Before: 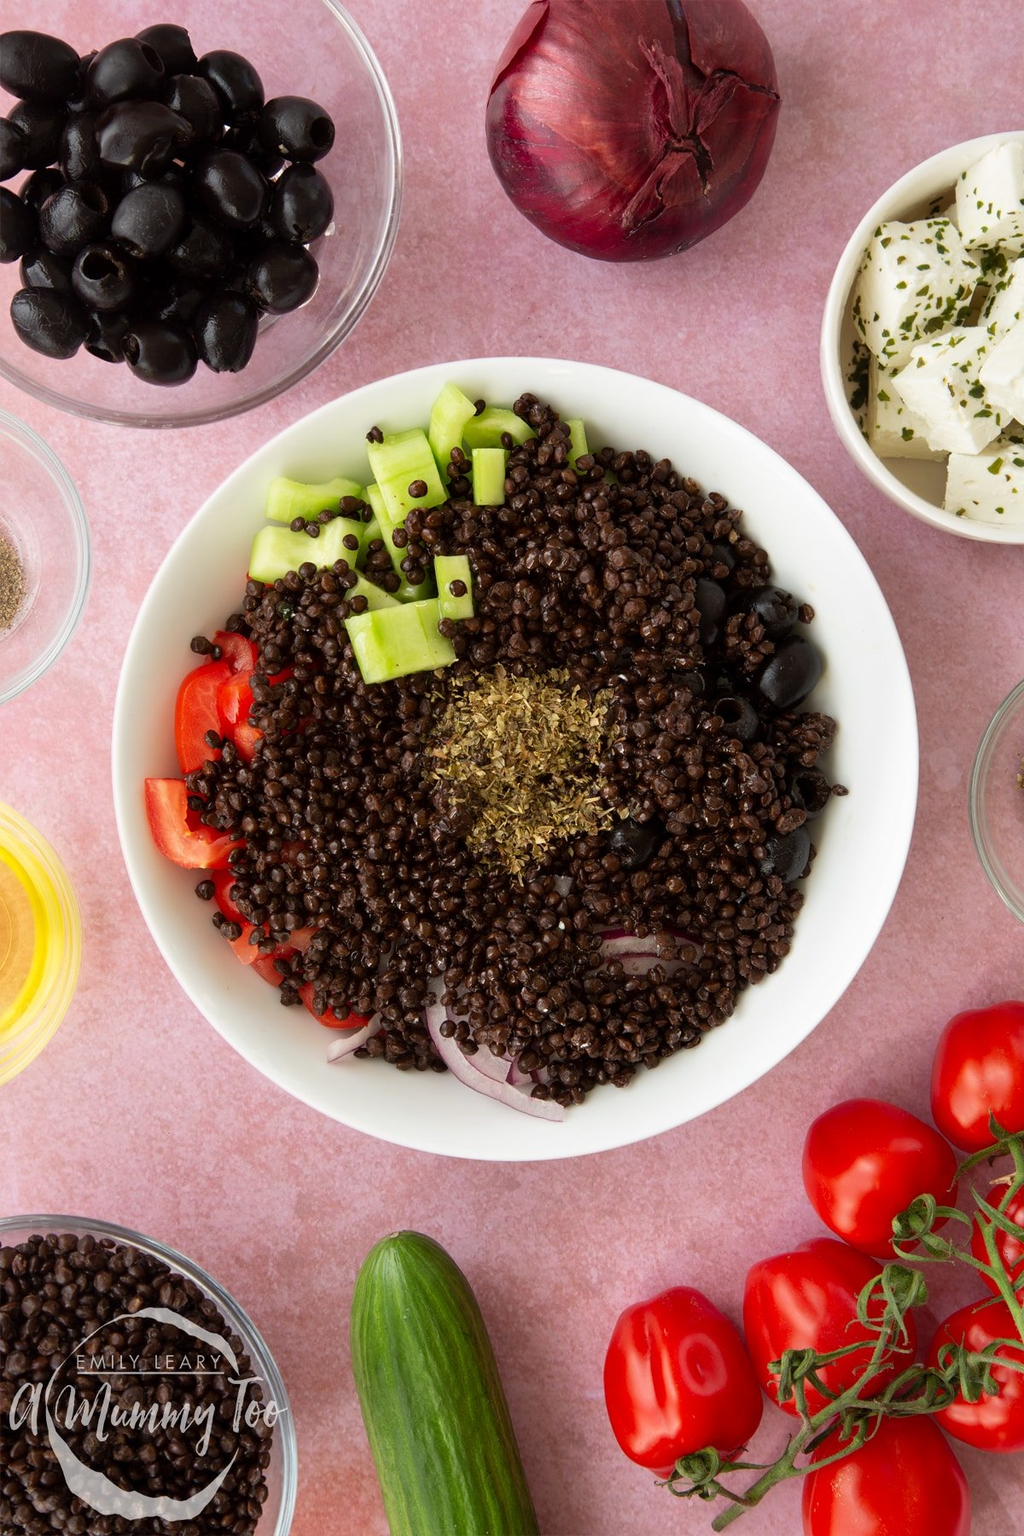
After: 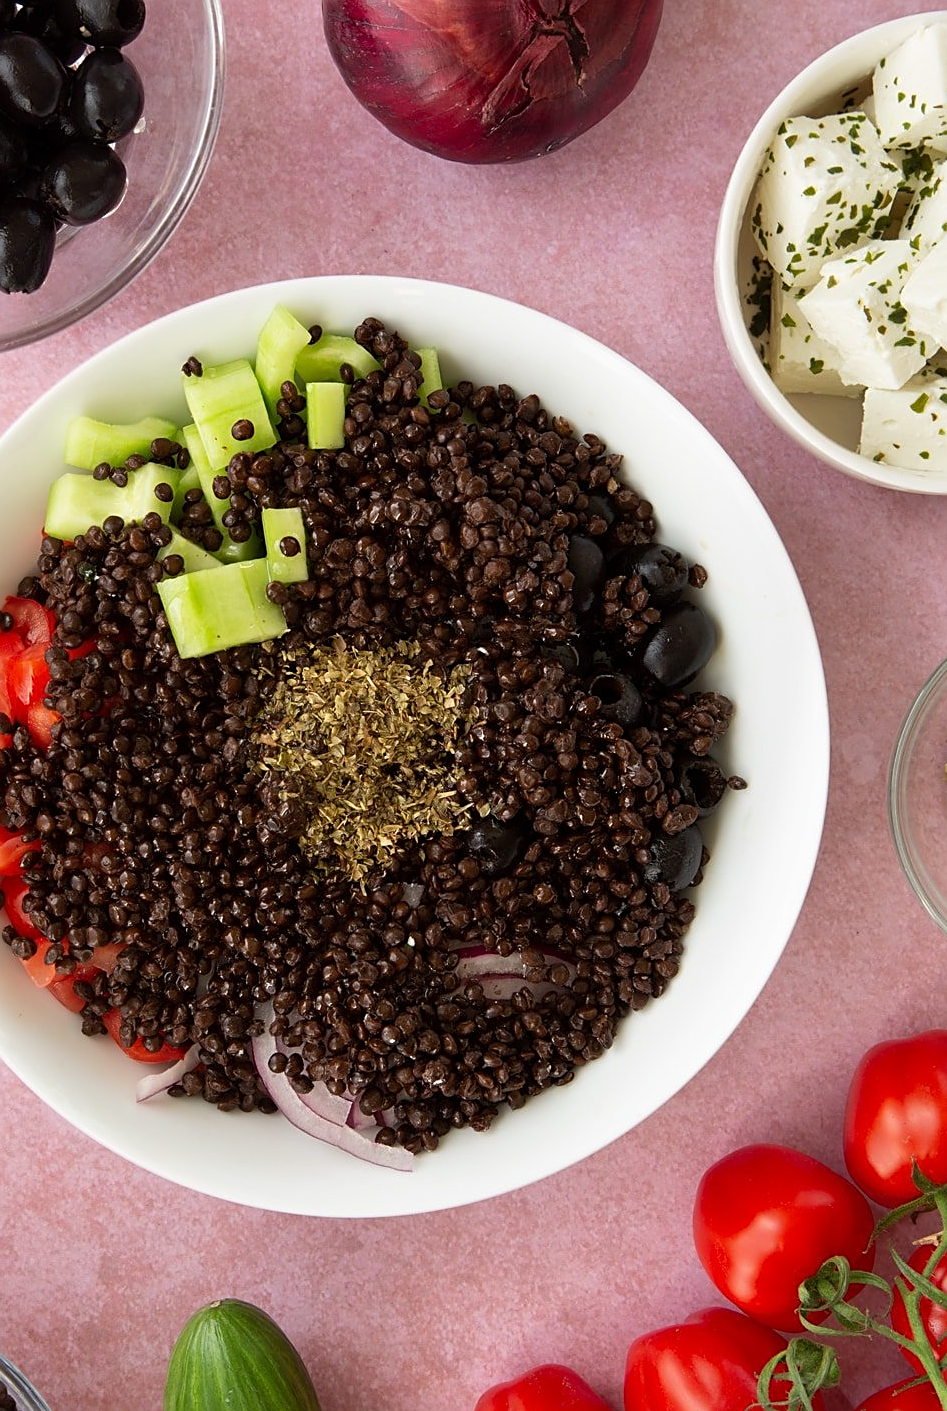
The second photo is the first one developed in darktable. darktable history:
crop and rotate: left 20.631%, top 7.977%, right 0.448%, bottom 13.602%
sharpen: on, module defaults
